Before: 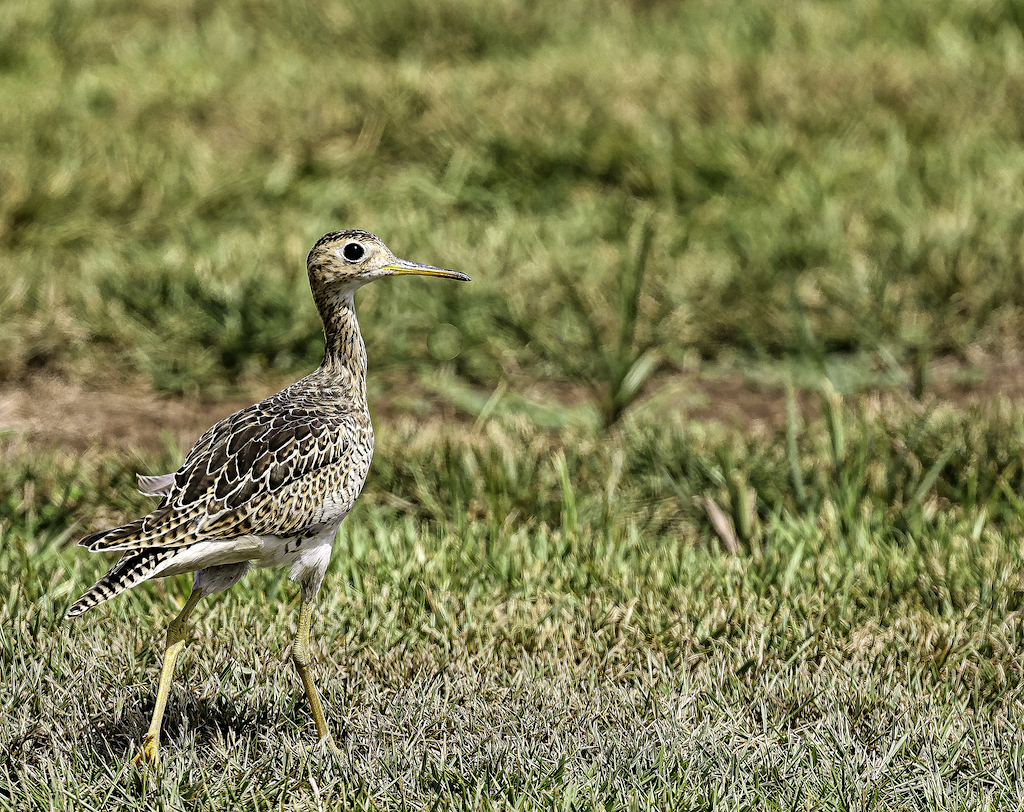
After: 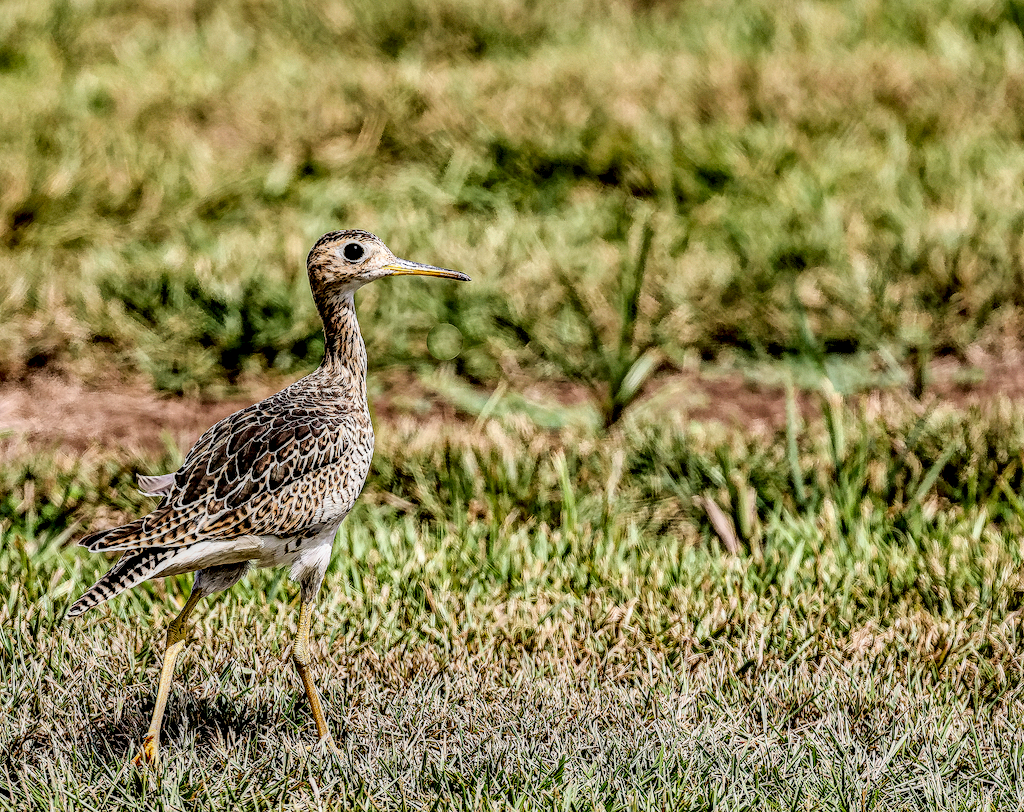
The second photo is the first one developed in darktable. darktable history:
filmic rgb: black relative exposure -7.26 EV, white relative exposure 5.05 EV, threshold 6 EV, hardness 3.21, enable highlight reconstruction true
local contrast: highlights 22%, detail 196%
